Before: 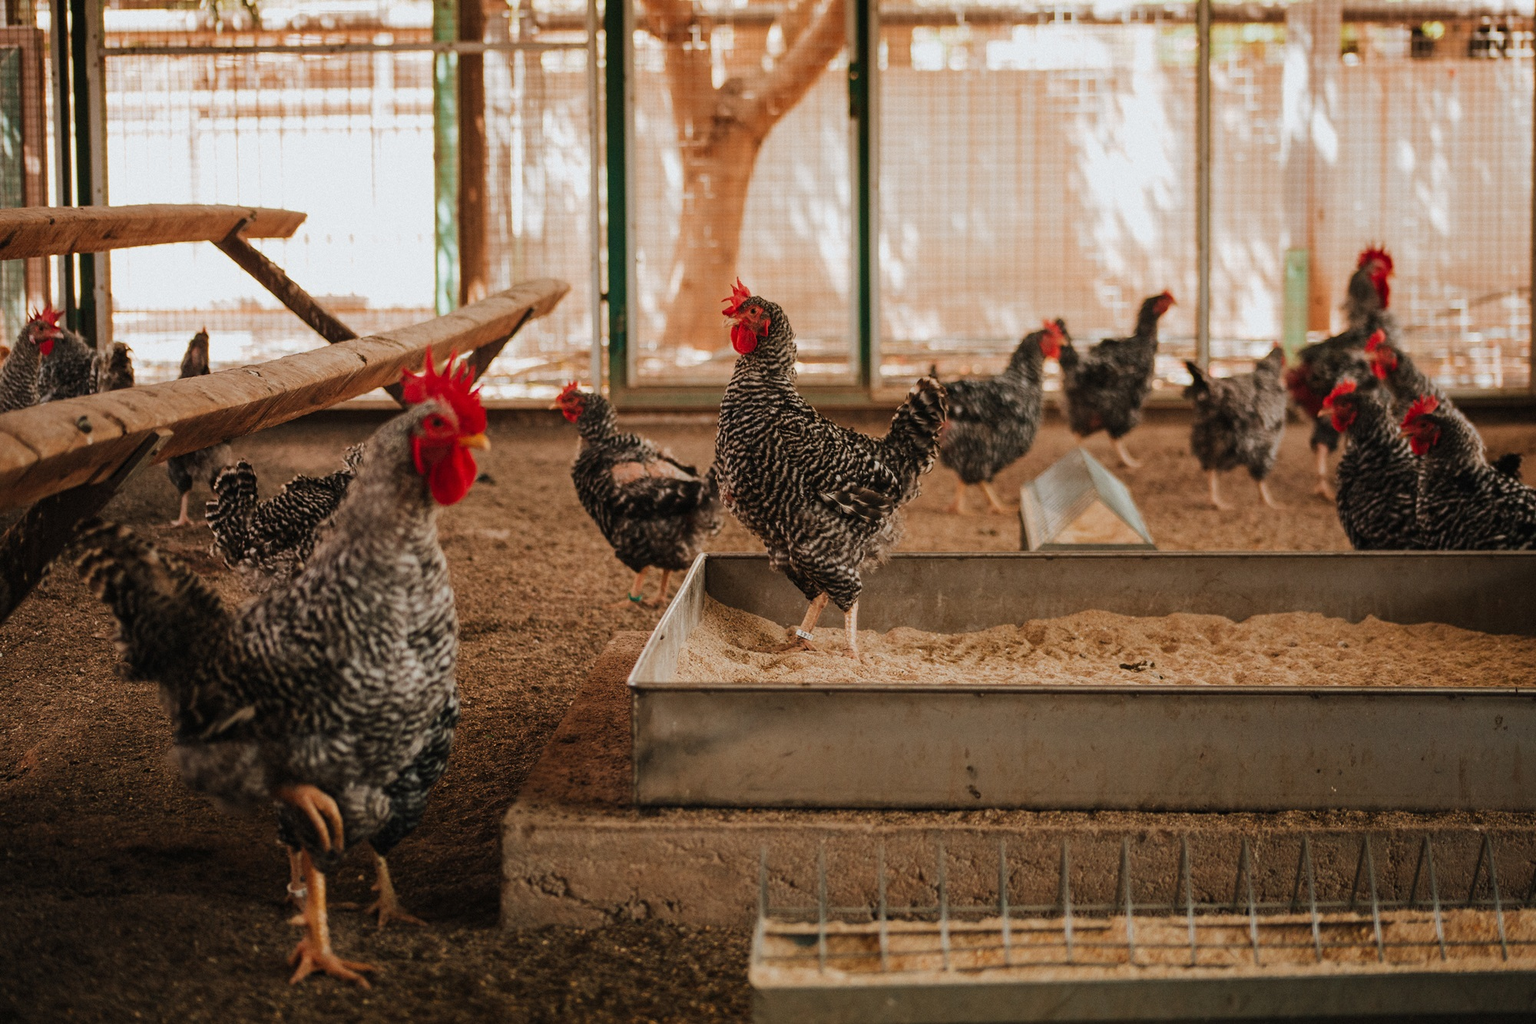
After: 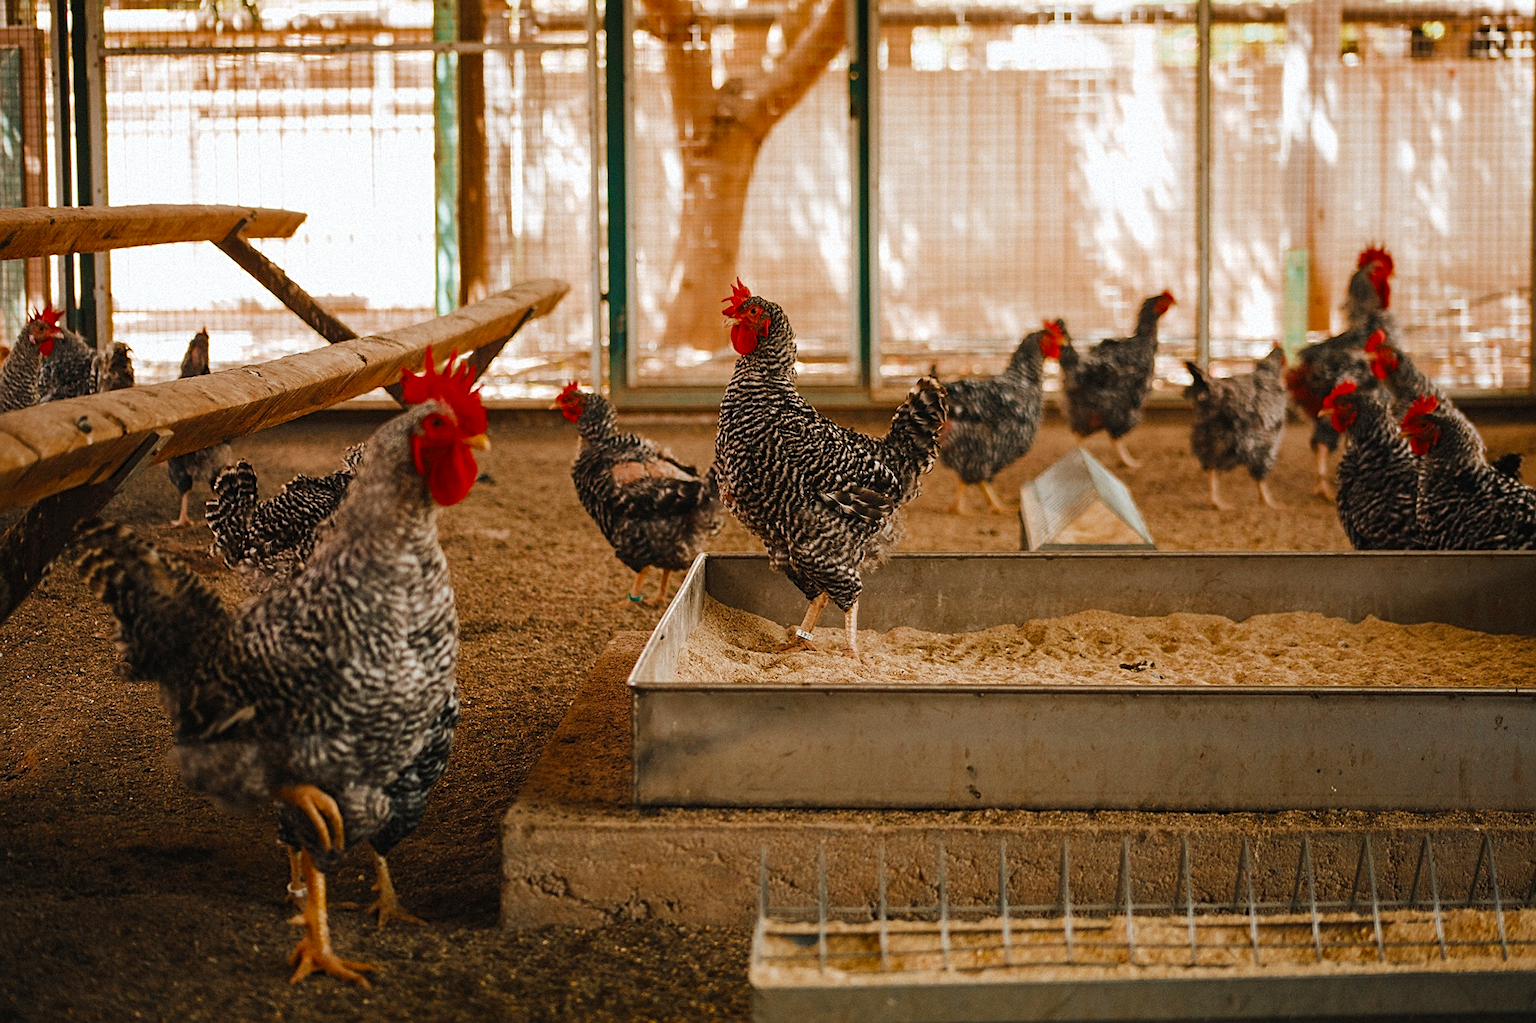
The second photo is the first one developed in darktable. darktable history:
velvia: strength 31.51%, mid-tones bias 0.203
color zones: curves: ch0 [(0, 0.5) (0.125, 0.4) (0.25, 0.5) (0.375, 0.4) (0.5, 0.4) (0.625, 0.35) (0.75, 0.35) (0.875, 0.5)]; ch1 [(0, 0.35) (0.125, 0.45) (0.25, 0.35) (0.375, 0.35) (0.5, 0.35) (0.625, 0.35) (0.75, 0.45) (0.875, 0.35)]; ch2 [(0, 0.6) (0.125, 0.5) (0.25, 0.5) (0.375, 0.6) (0.5, 0.6) (0.625, 0.5) (0.75, 0.5) (0.875, 0.5)]
exposure: exposure 0.299 EV, compensate exposure bias true, compensate highlight preservation false
sharpen: on, module defaults
